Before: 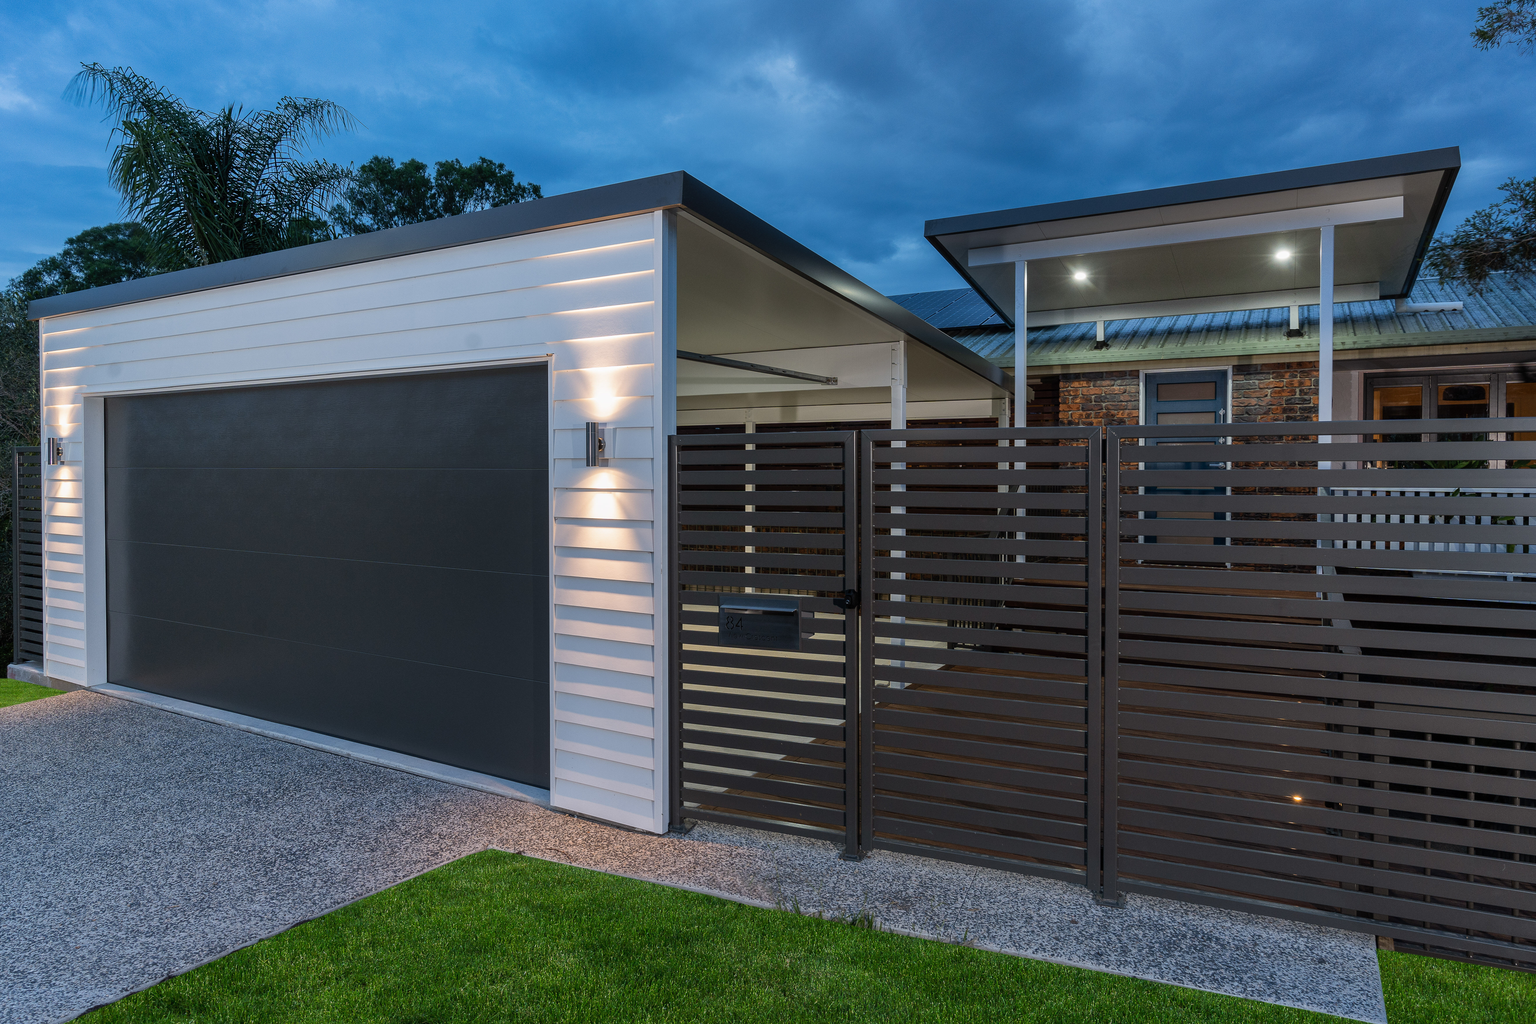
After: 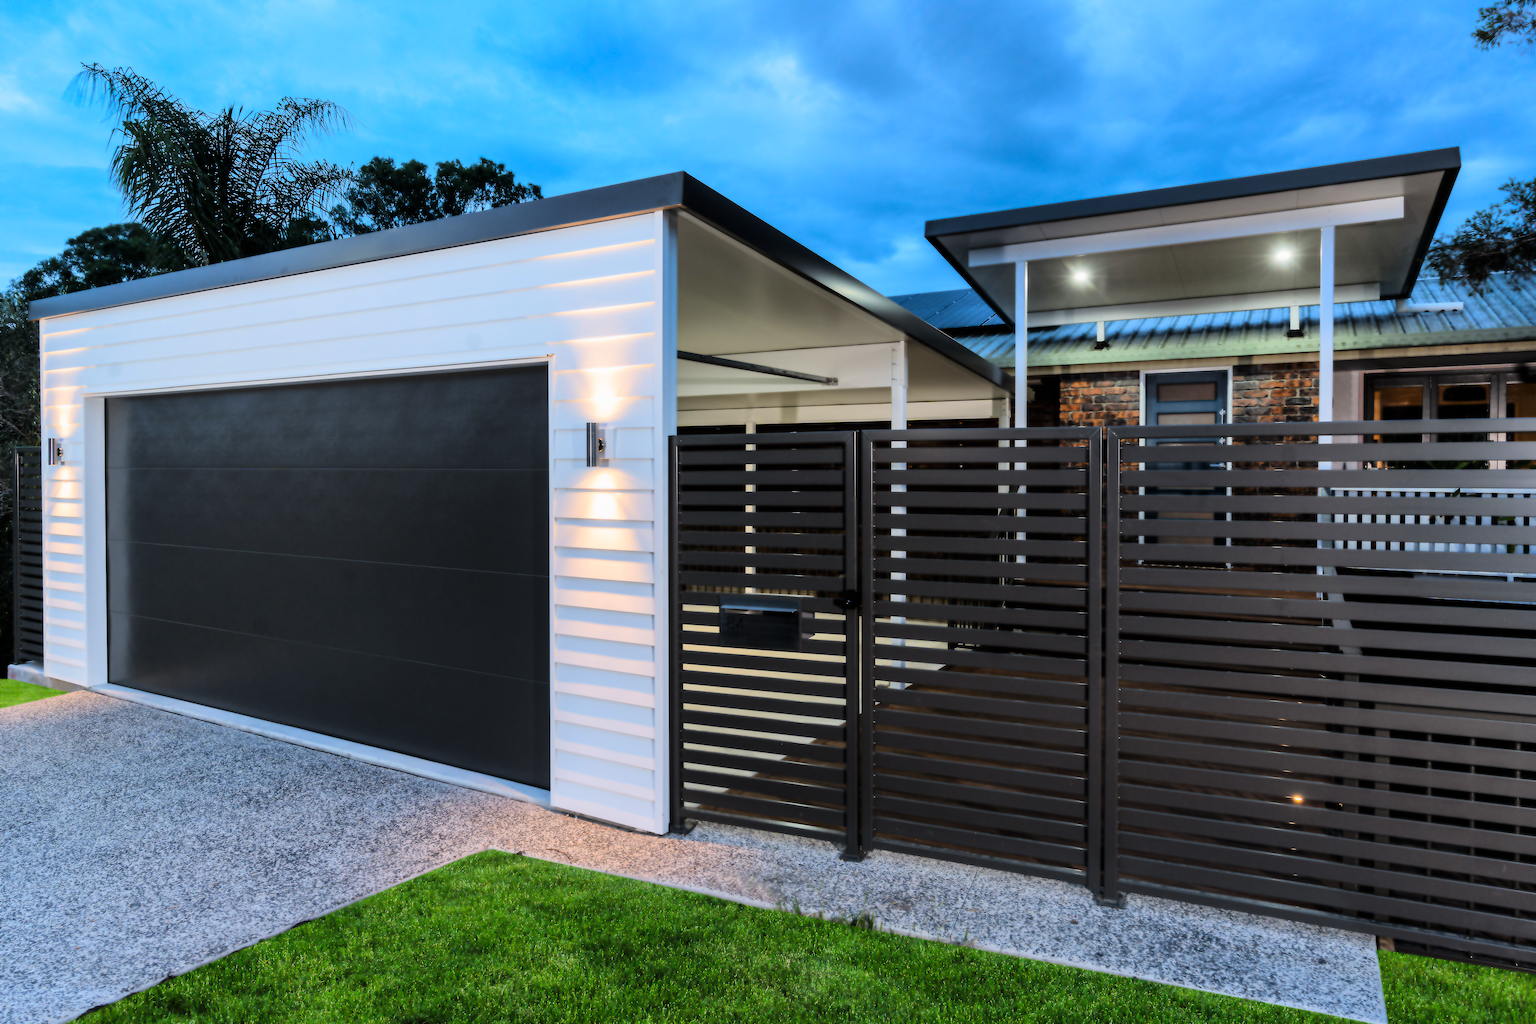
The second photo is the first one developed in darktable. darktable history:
tone curve: curves: ch0 [(0, 0) (0.004, 0) (0.133, 0.071) (0.341, 0.453) (0.839, 0.922) (1, 1)], color space Lab, linked channels, preserve colors none
lowpass: radius 4, soften with bilateral filter, unbound 0 | blend: blend mode multiply, opacity 100%; mask: uniform (no mask)
